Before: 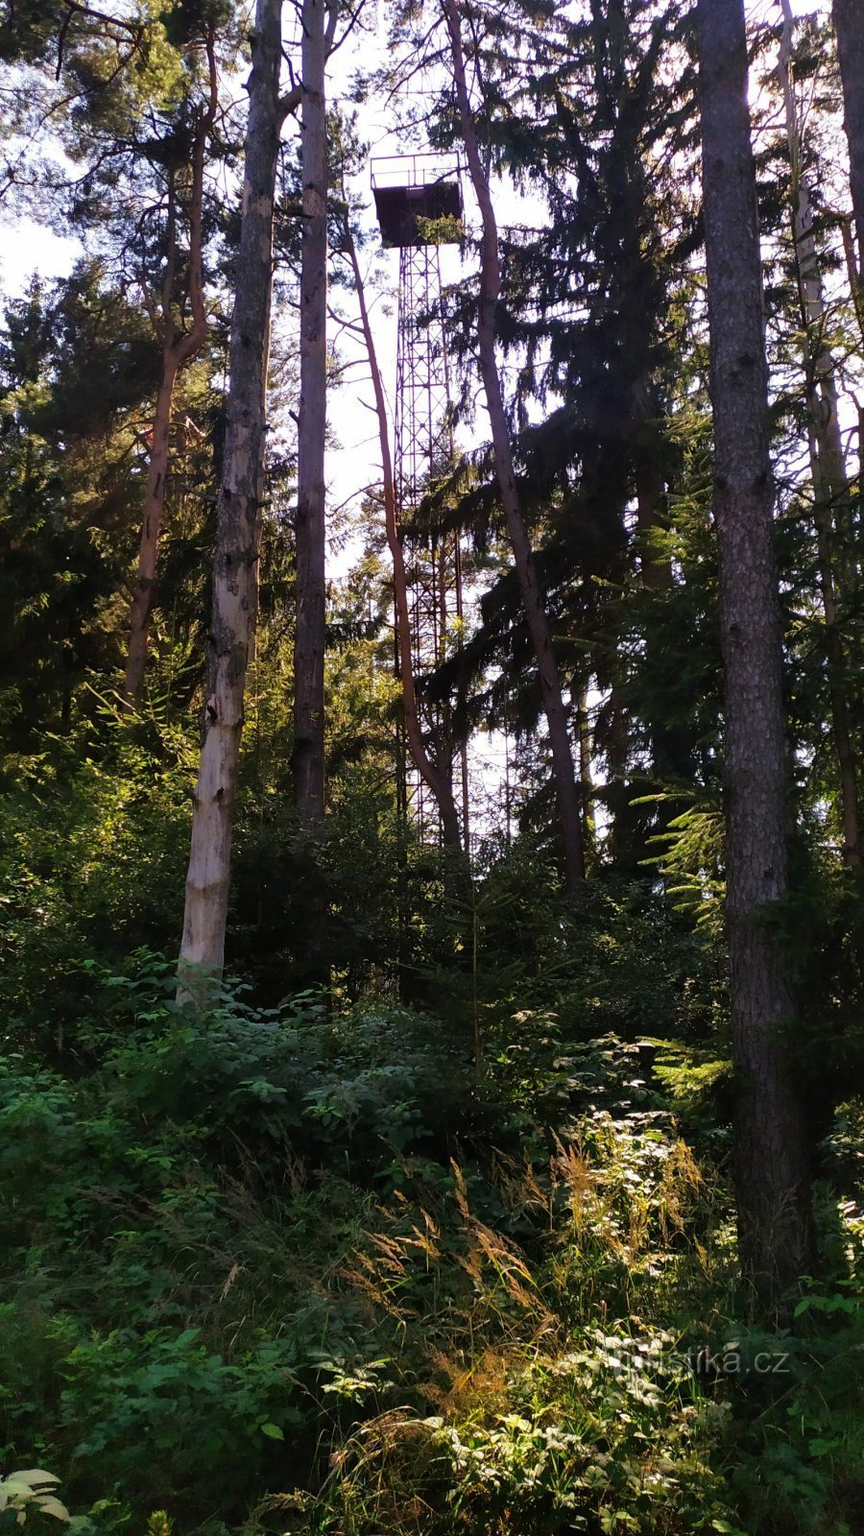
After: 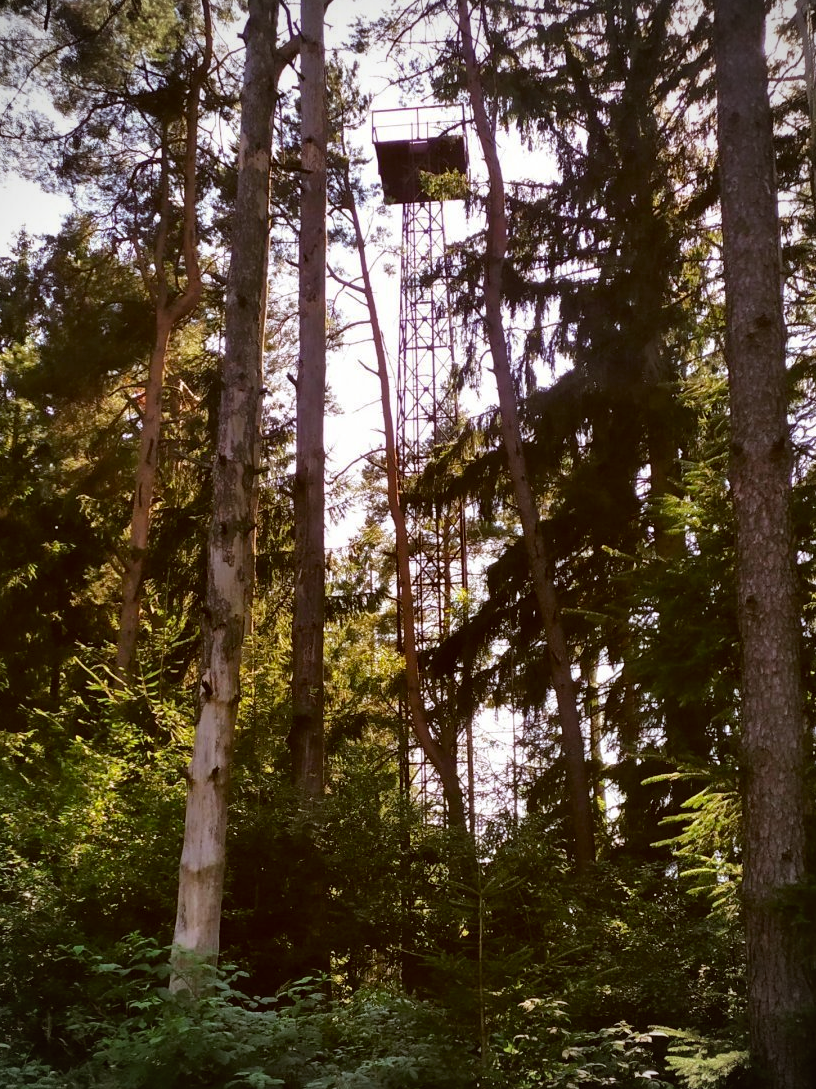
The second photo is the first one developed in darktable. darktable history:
crop: left 1.594%, top 3.416%, right 7.715%, bottom 28.483%
vignetting: unbound false
color correction: highlights a* -0.342, highlights b* 0.181, shadows a* 4.66, shadows b* 20.31
shadows and highlights: shadows 36.24, highlights -27.99, soften with gaussian
